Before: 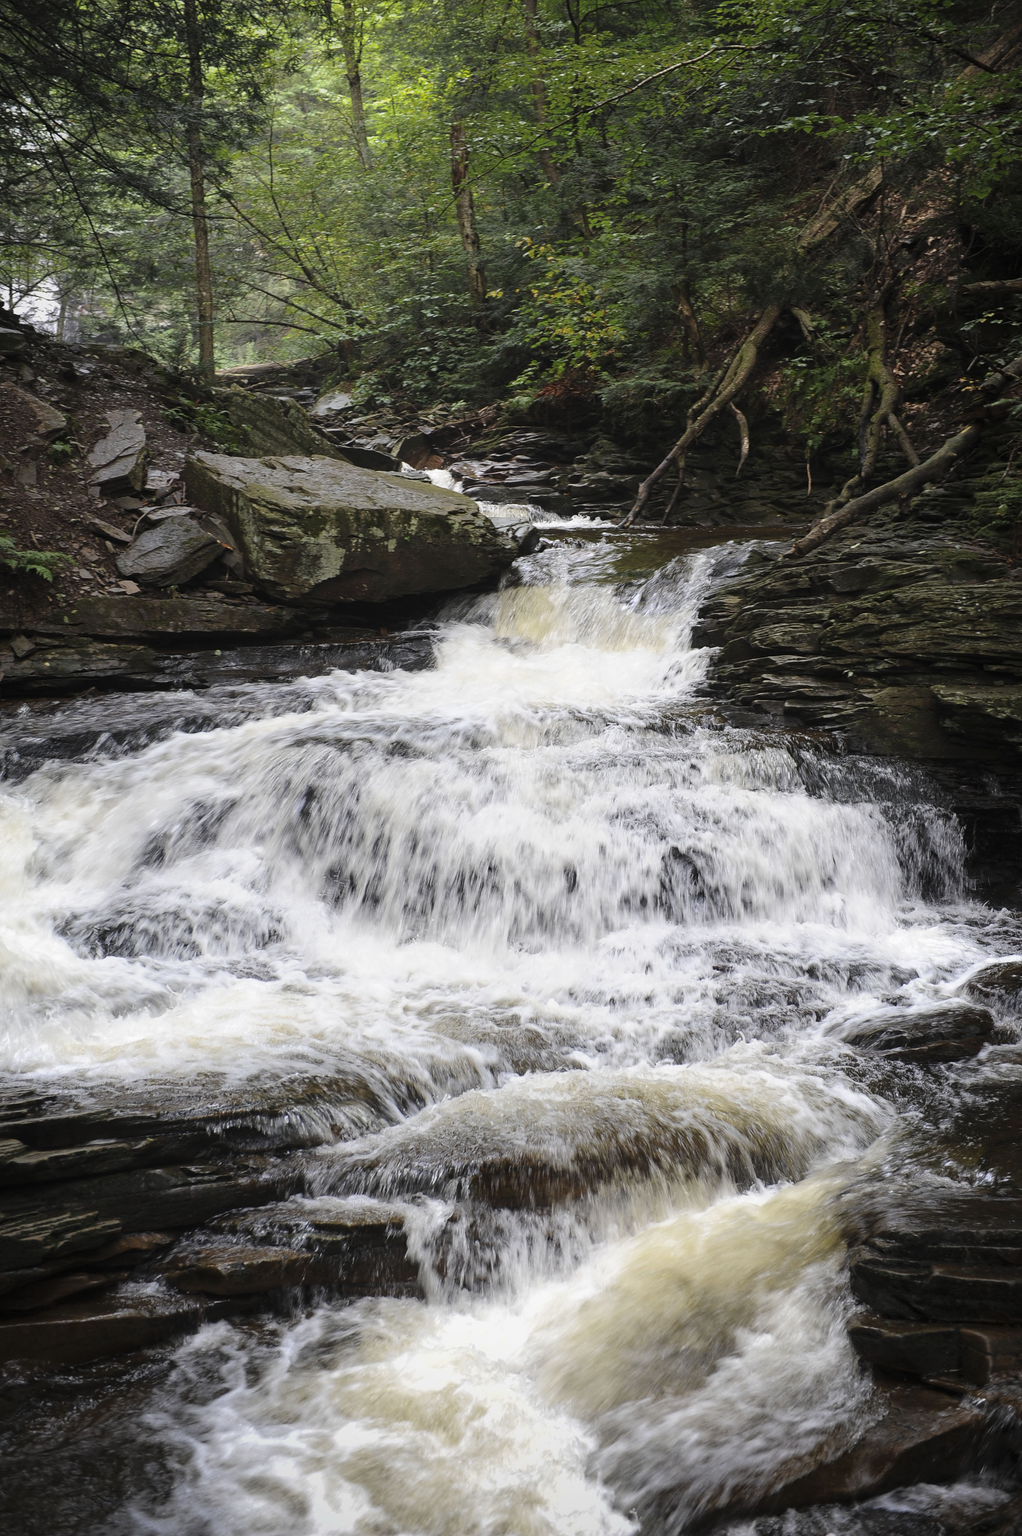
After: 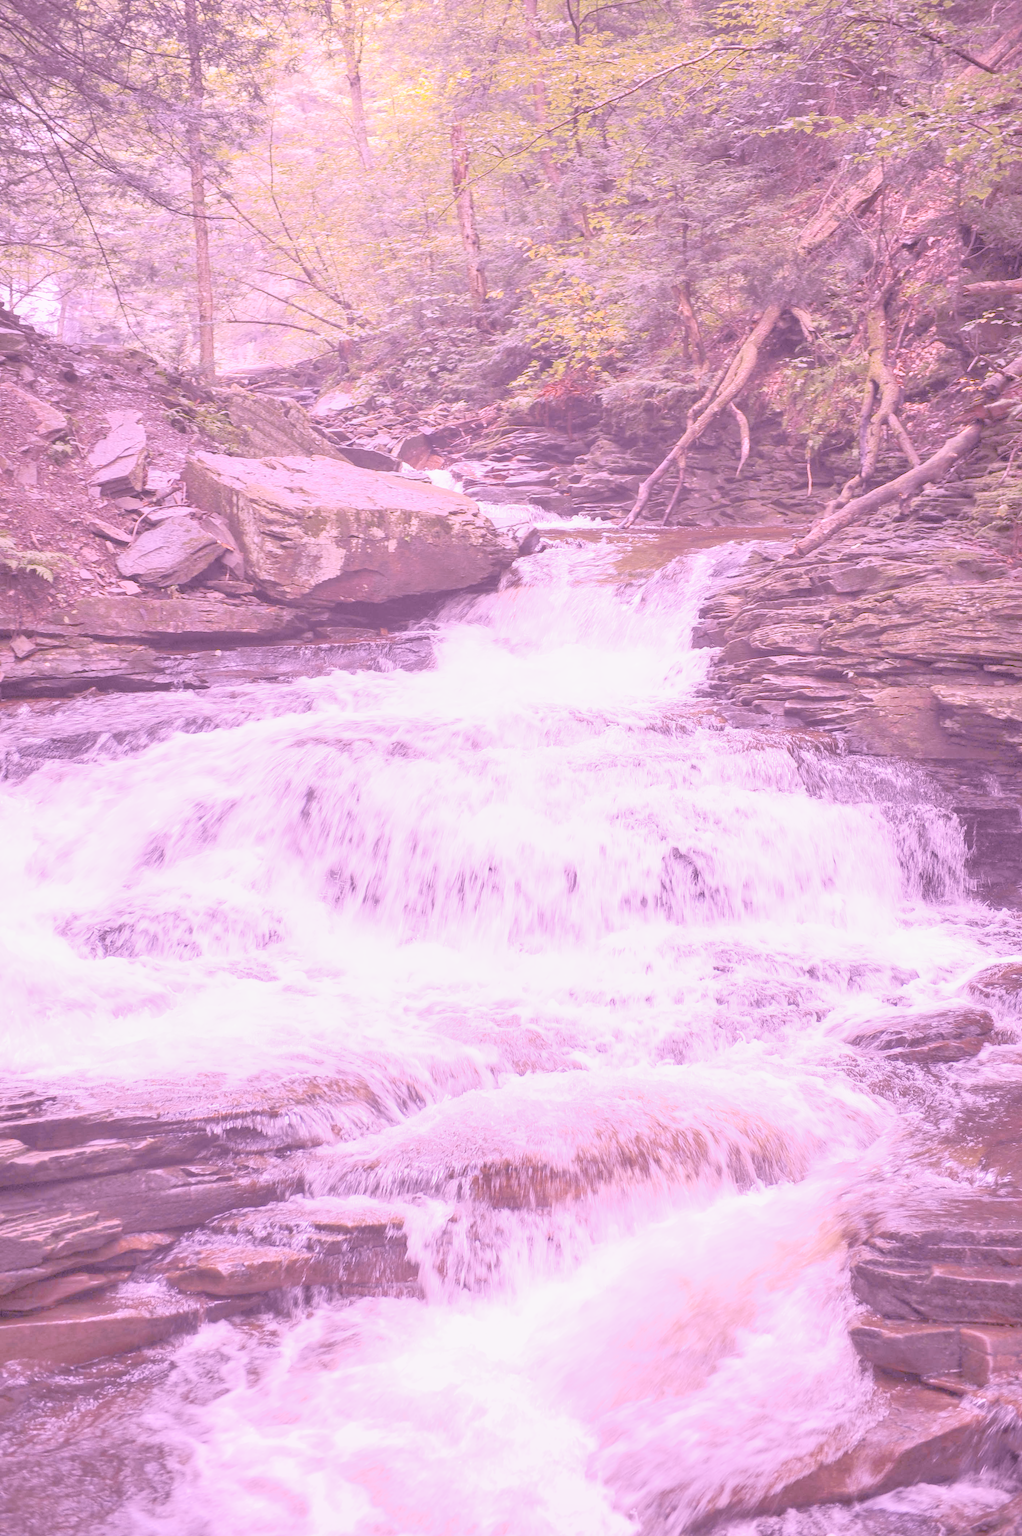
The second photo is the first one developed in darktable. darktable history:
filmic rgb "scene-referred default": black relative exposure -7.65 EV, white relative exposure 4.56 EV, hardness 3.61
raw chromatic aberrations: on, module defaults
color balance rgb: perceptual saturation grading › global saturation 25%, global vibrance 20%
hot pixels: on, module defaults
lens correction: scale 1.01, crop 1, focal 85, aperture 2.8, distance 2.07, camera "Canon EOS RP", lens "Canon RF 85mm F2 MACRO IS STM"
raw denoise: x [[0, 0.25, 0.5, 0.75, 1] ×4]
denoise (profiled): preserve shadows 1.11, scattering 0.121, a [-1, 0, 0], b [0, 0, 0], compensate highlight preservation false
highlight reconstruction: method reconstruct in LCh, iterations 1, diameter of reconstruction 64 px
white balance: red 1.907, blue 1.815
exposure: black level correction 0, exposure 0.95 EV, compensate exposure bias true, compensate highlight preservation false
tone equalizer "relight: fill-in": -7 EV 0.15 EV, -6 EV 0.6 EV, -5 EV 1.15 EV, -4 EV 1.33 EV, -3 EV 1.15 EV, -2 EV 0.6 EV, -1 EV 0.15 EV, mask exposure compensation -0.5 EV
local contrast: detail 130%
